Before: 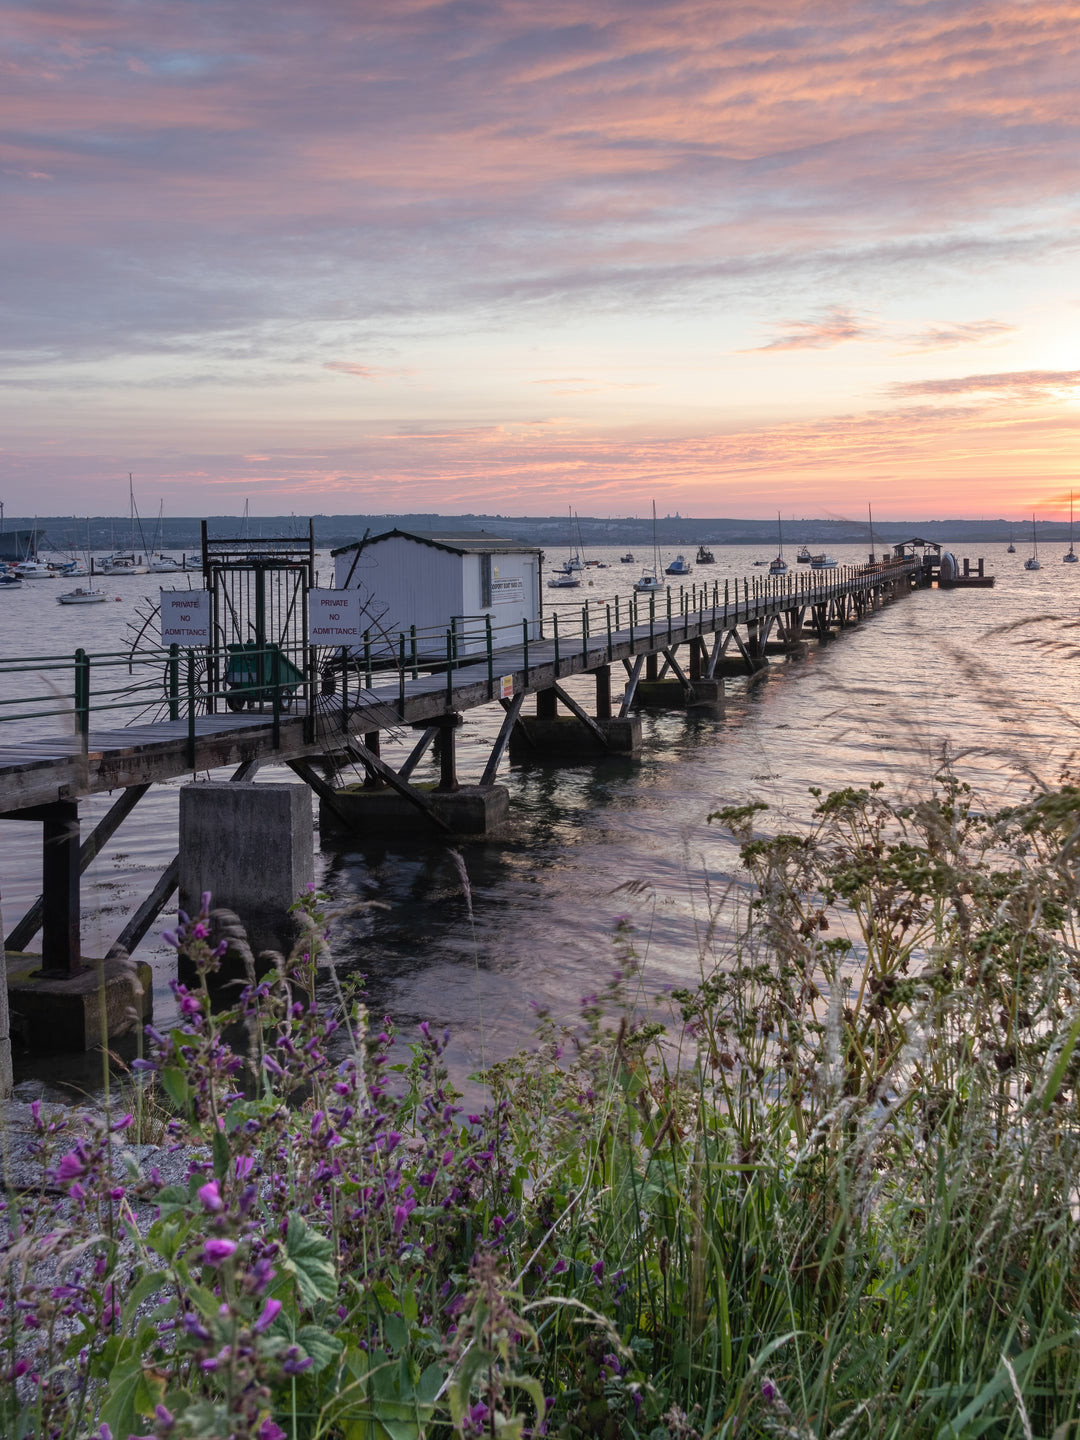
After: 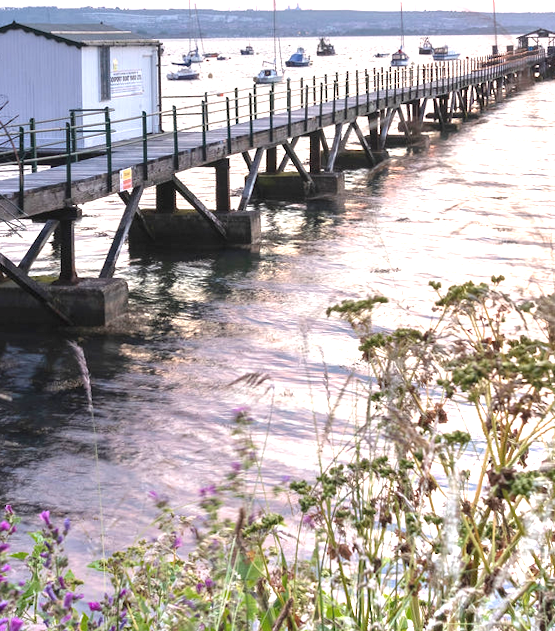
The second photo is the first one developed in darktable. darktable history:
exposure: black level correction 0, exposure 1.675 EV, compensate exposure bias true, compensate highlight preservation false
rotate and perspective: lens shift (vertical) 0.048, lens shift (horizontal) -0.024, automatic cropping off
crop: left 35.03%, top 36.625%, right 14.663%, bottom 20.057%
